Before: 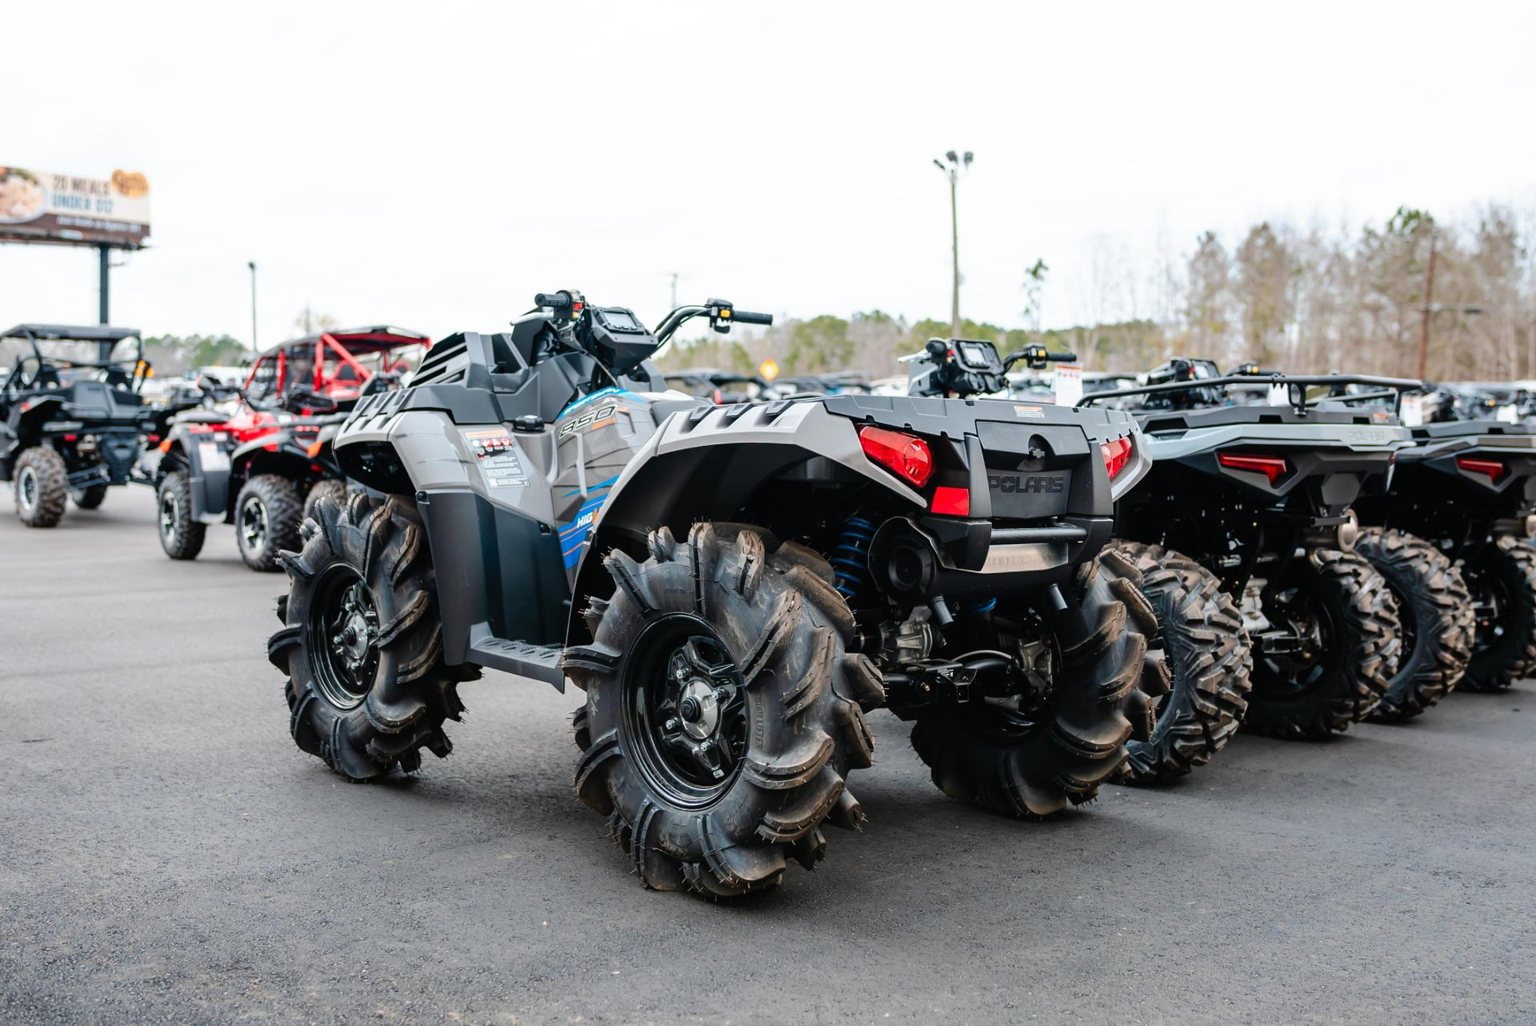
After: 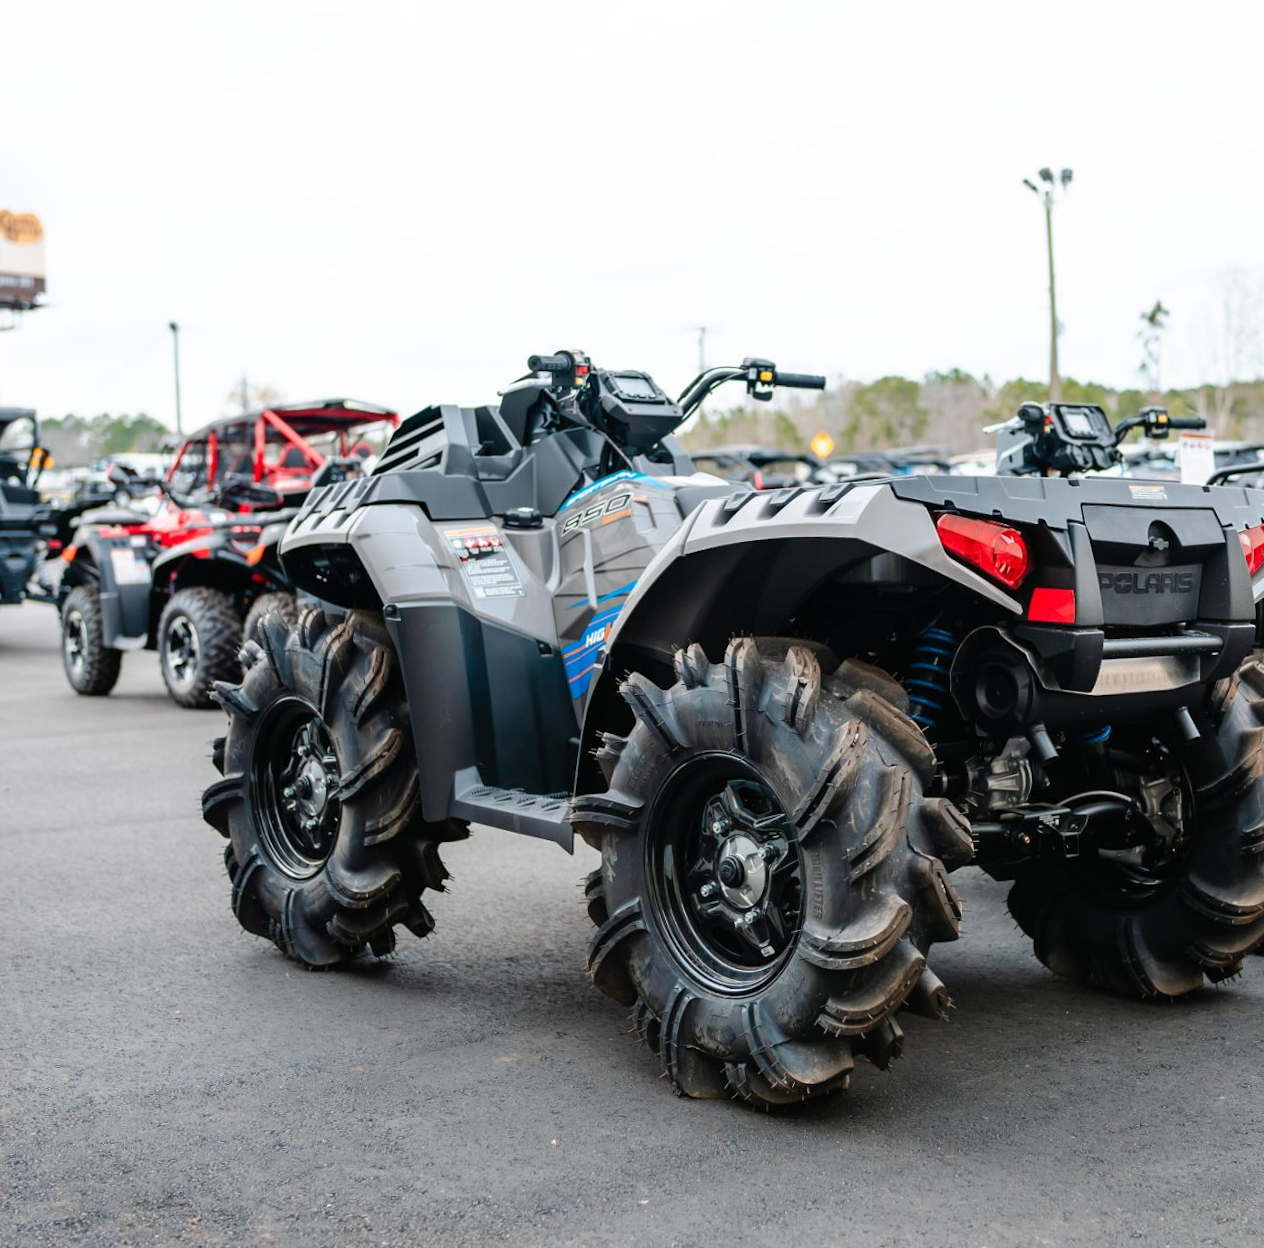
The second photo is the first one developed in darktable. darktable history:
rotate and perspective: rotation -1°, crop left 0.011, crop right 0.989, crop top 0.025, crop bottom 0.975
crop and rotate: left 6.617%, right 26.717%
